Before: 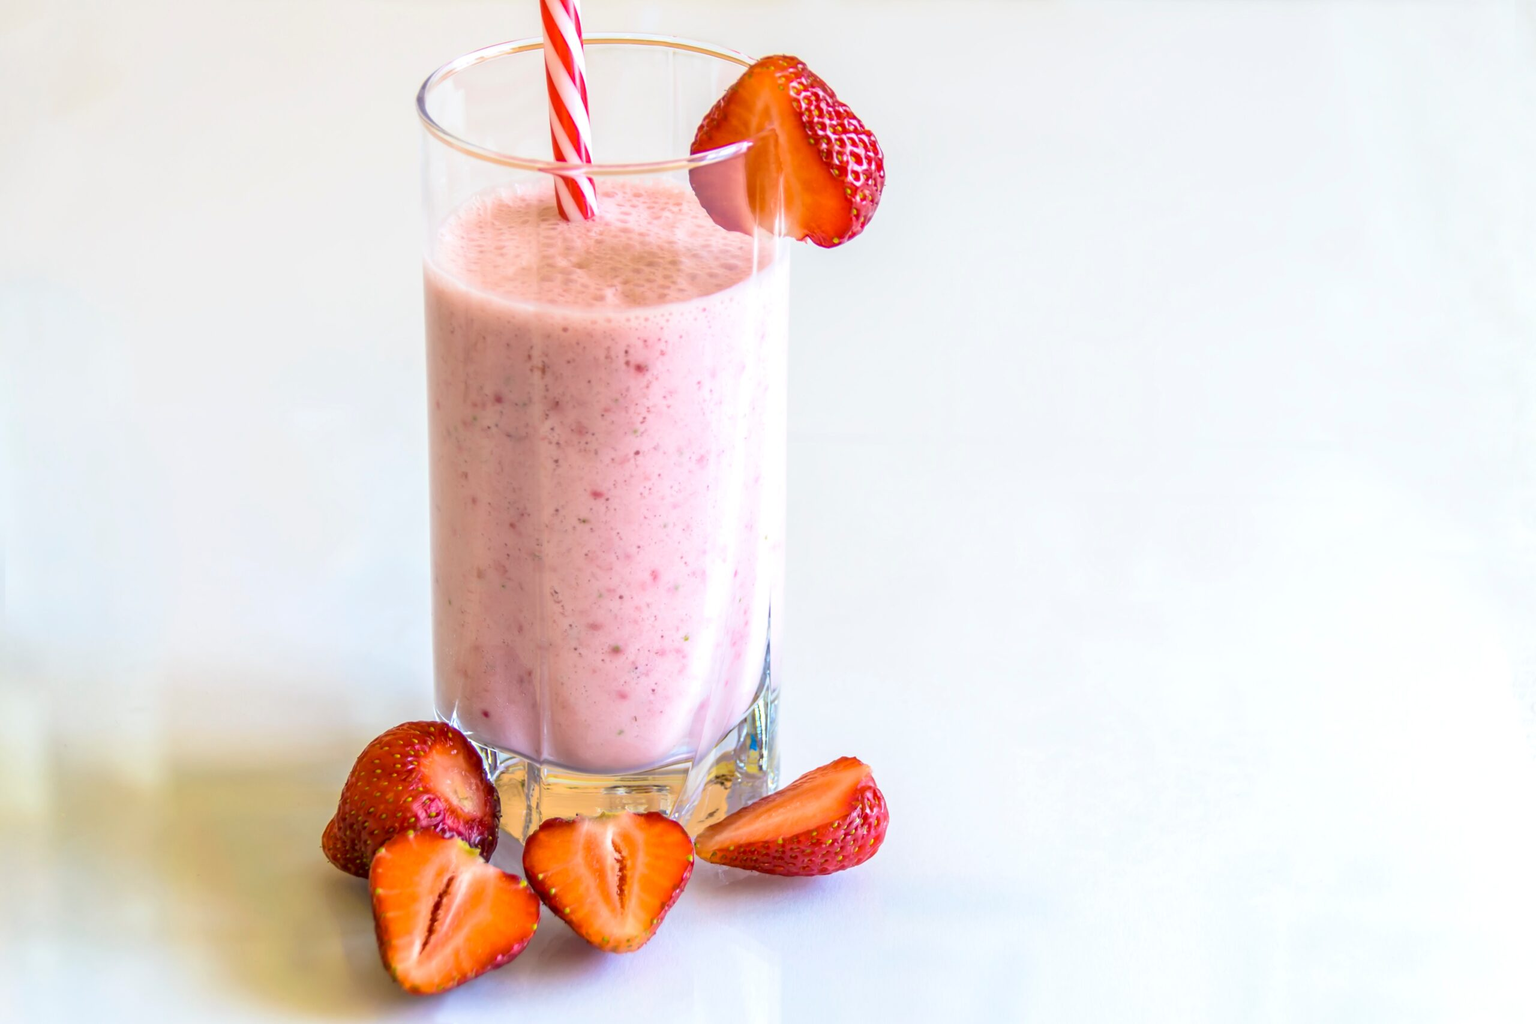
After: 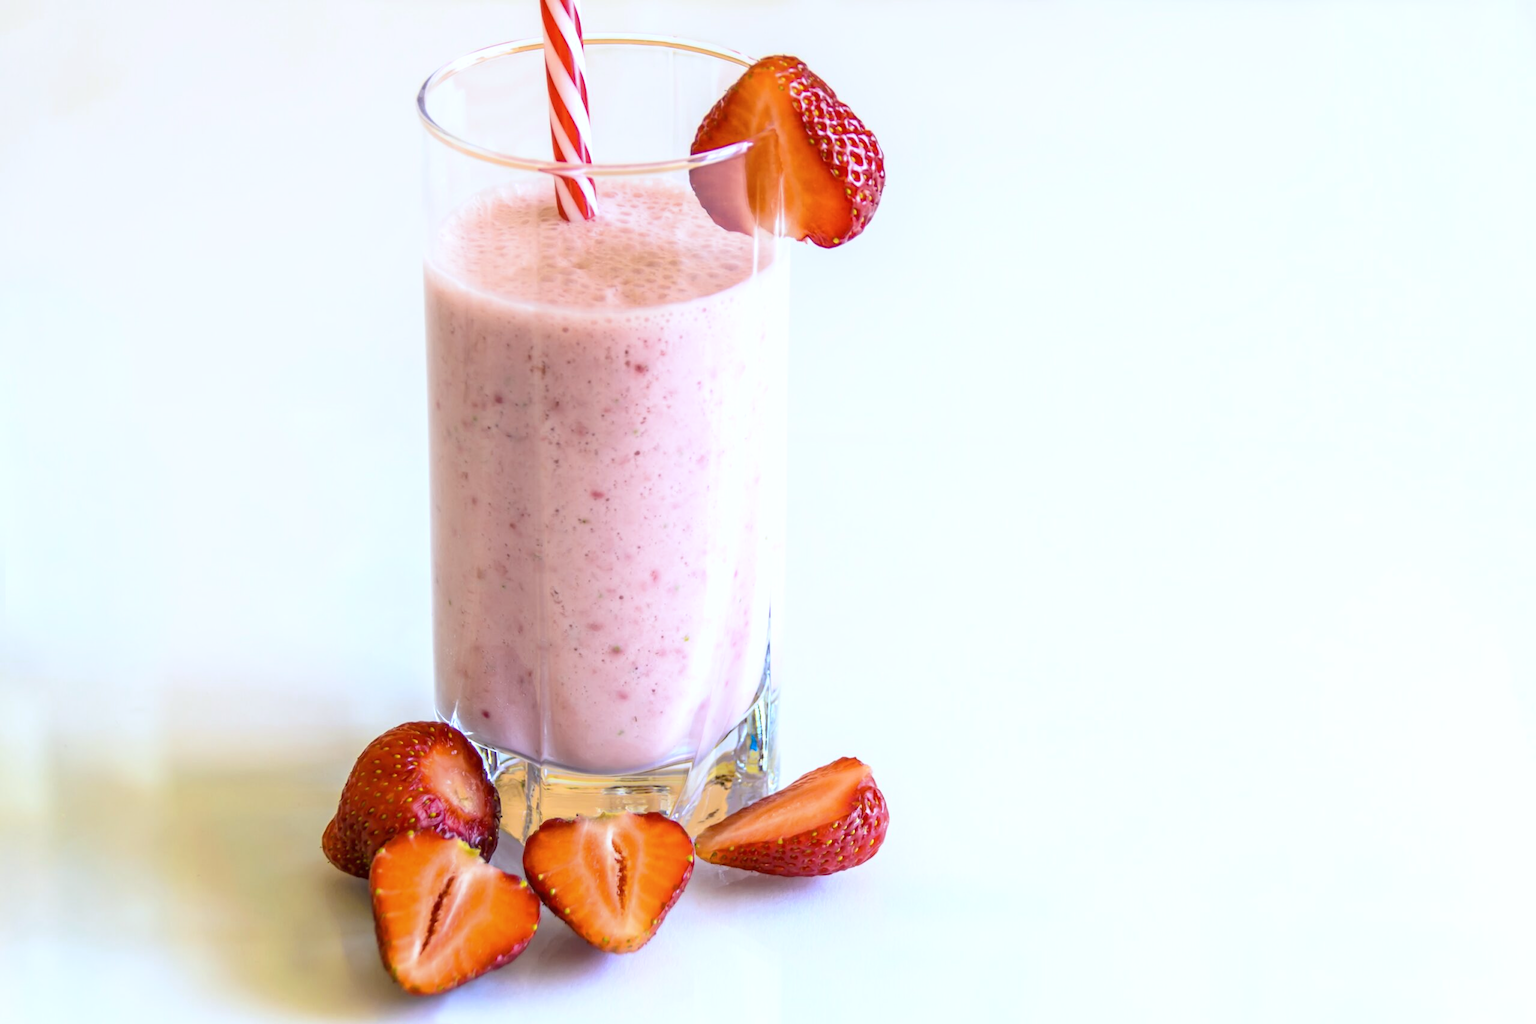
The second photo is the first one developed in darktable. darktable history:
color zones: curves: ch0 [(0.068, 0.464) (0.25, 0.5) (0.48, 0.508) (0.75, 0.536) (0.886, 0.476) (0.967, 0.456)]; ch1 [(0.066, 0.456) (0.25, 0.5) (0.616, 0.508) (0.746, 0.56) (0.934, 0.444)]
white balance: red 0.967, blue 1.049
shadows and highlights: shadows 0, highlights 40
